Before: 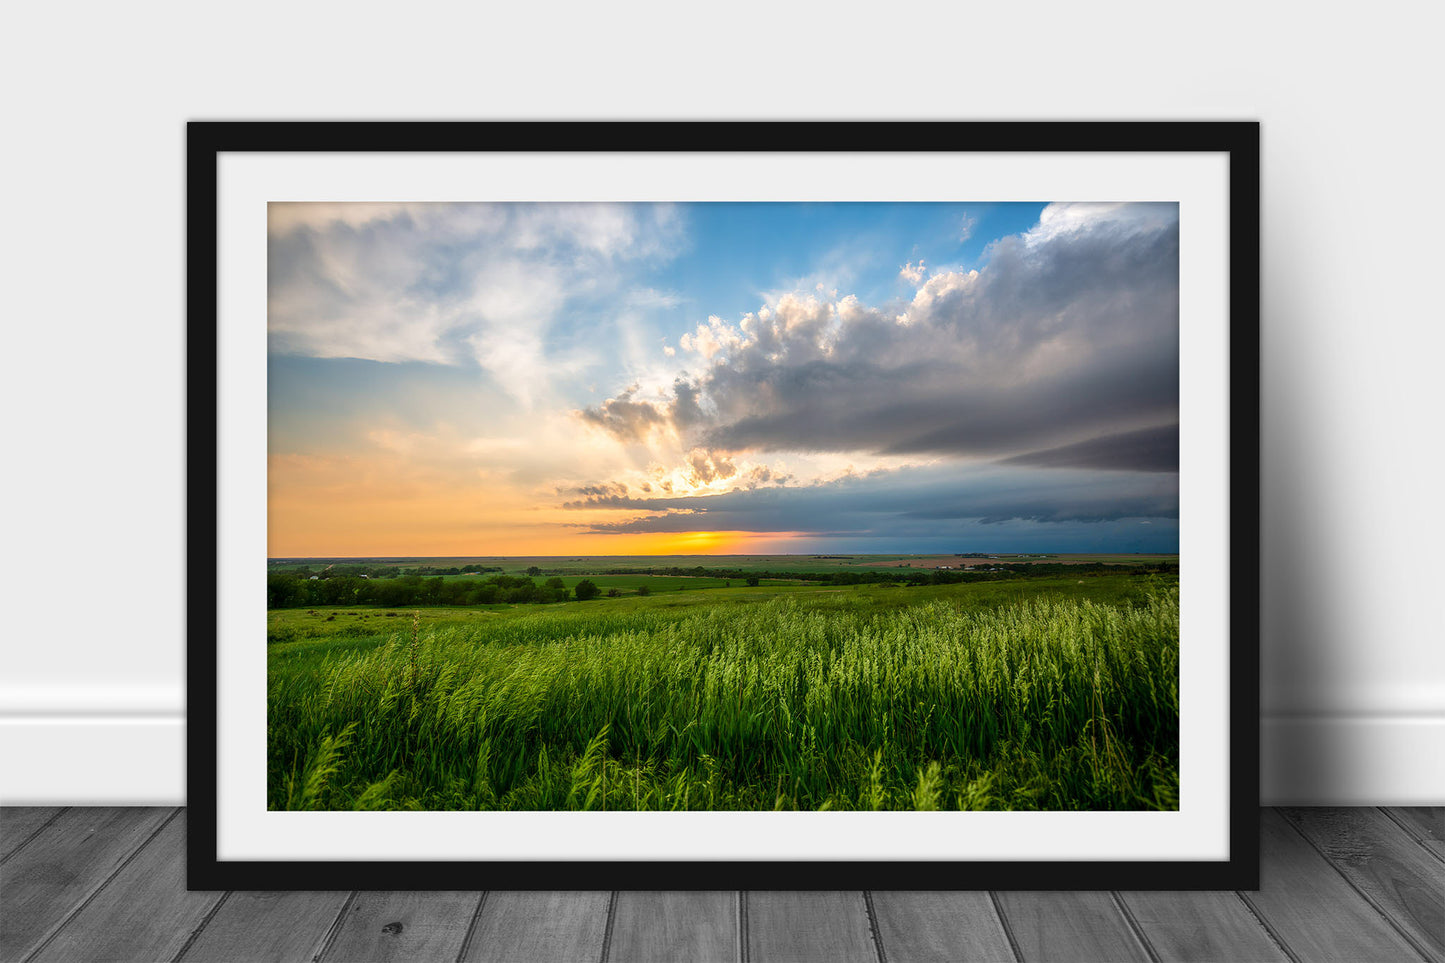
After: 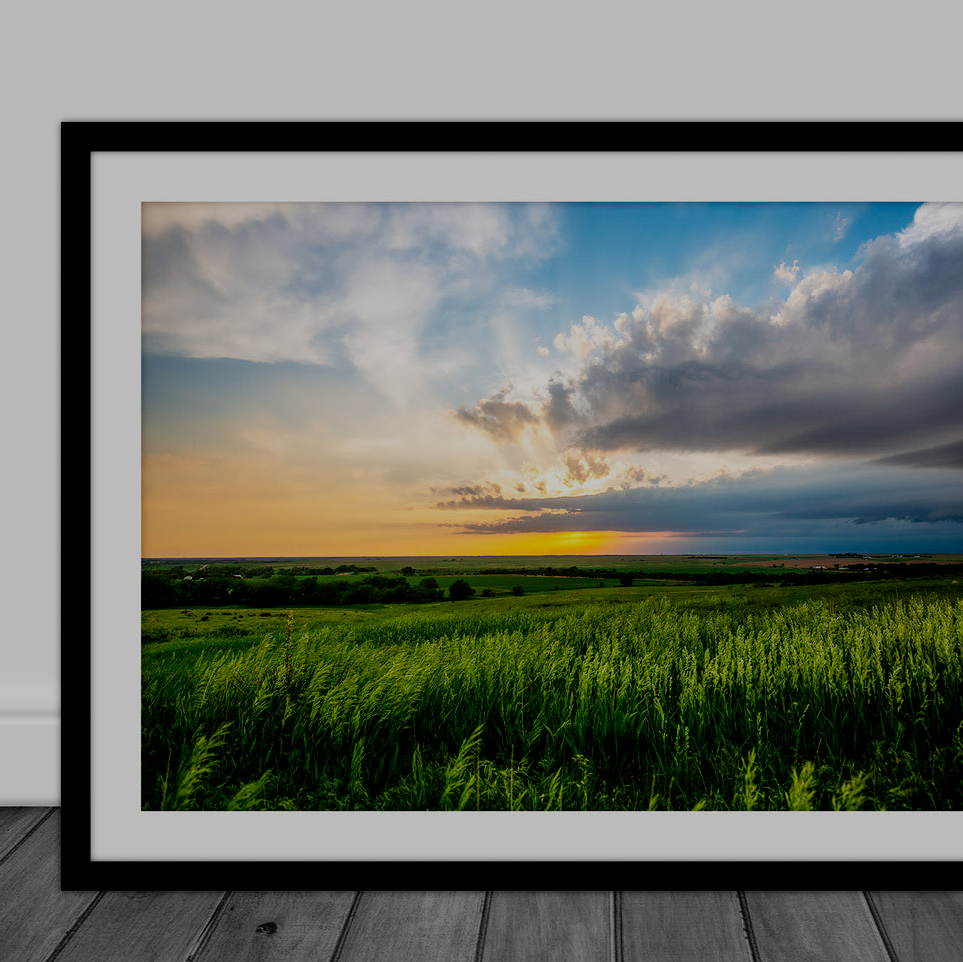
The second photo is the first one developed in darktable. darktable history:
filmic rgb: middle gray luminance 29%, black relative exposure -10.3 EV, white relative exposure 5.5 EV, threshold 6 EV, target black luminance 0%, hardness 3.95, latitude 2.04%, contrast 1.132, highlights saturation mix 5%, shadows ↔ highlights balance 15.11%, preserve chrominance no, color science v3 (2019), use custom middle-gray values true, iterations of high-quality reconstruction 0, enable highlight reconstruction true
crop and rotate: left 8.786%, right 24.548%
